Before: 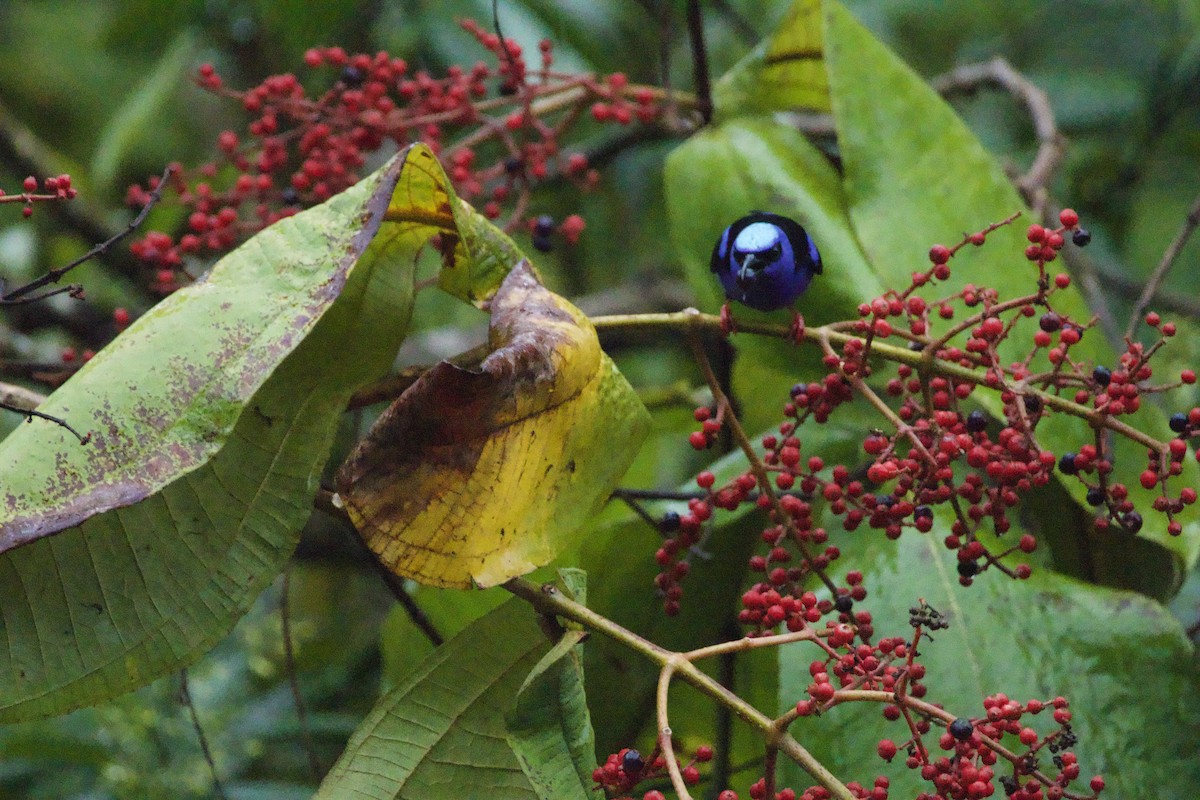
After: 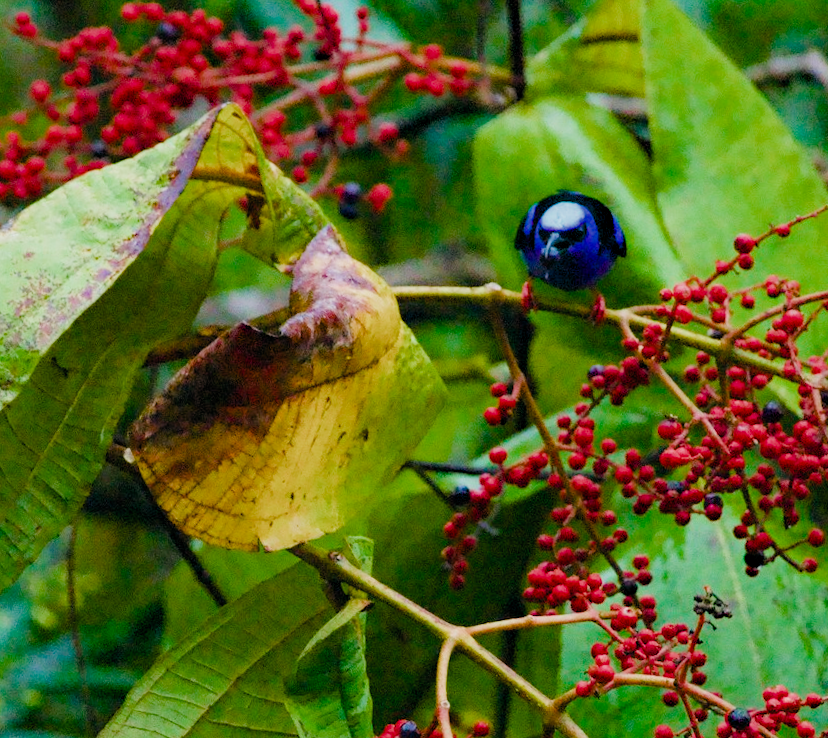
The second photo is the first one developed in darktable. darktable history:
filmic rgb: black relative exposure -7.65 EV, white relative exposure 4.56 EV, threshold -0.324 EV, transition 3.19 EV, structure ↔ texture 99.82%, hardness 3.61, add noise in highlights 0, color science v3 (2019), use custom middle-gray values true, iterations of high-quality reconstruction 0, contrast in highlights soft, enable highlight reconstruction true
exposure: exposure 0.604 EV, compensate highlight preservation false
haze removal: compatibility mode true, adaptive false
crop and rotate: angle -3.23°, left 14.221%, top 0.032%, right 11.002%, bottom 0.018%
color balance rgb: global offset › luminance -0.325%, global offset › chroma 0.106%, global offset › hue 162.57°, perceptual saturation grading › global saturation 34.805%, perceptual saturation grading › highlights -25.756%, perceptual saturation grading › shadows 49.364%, global vibrance 20%
